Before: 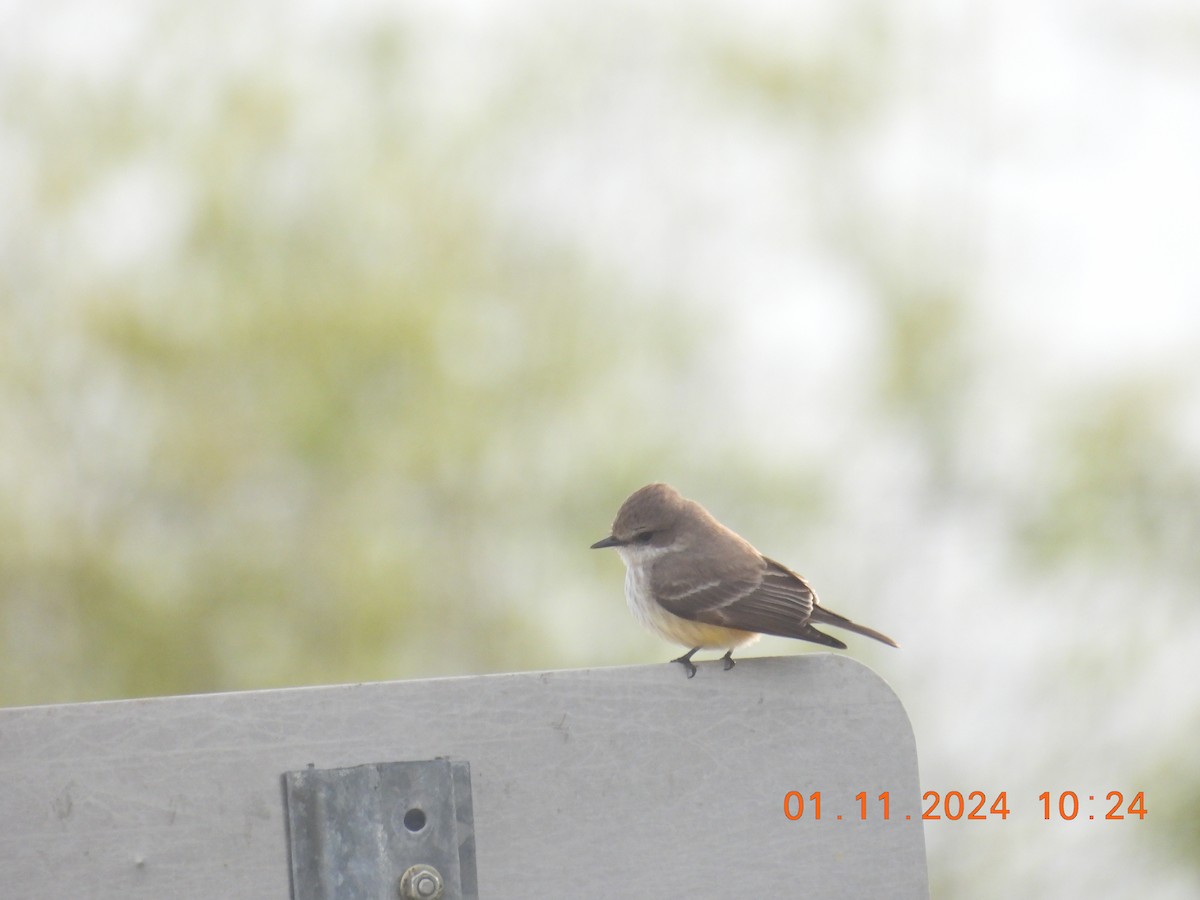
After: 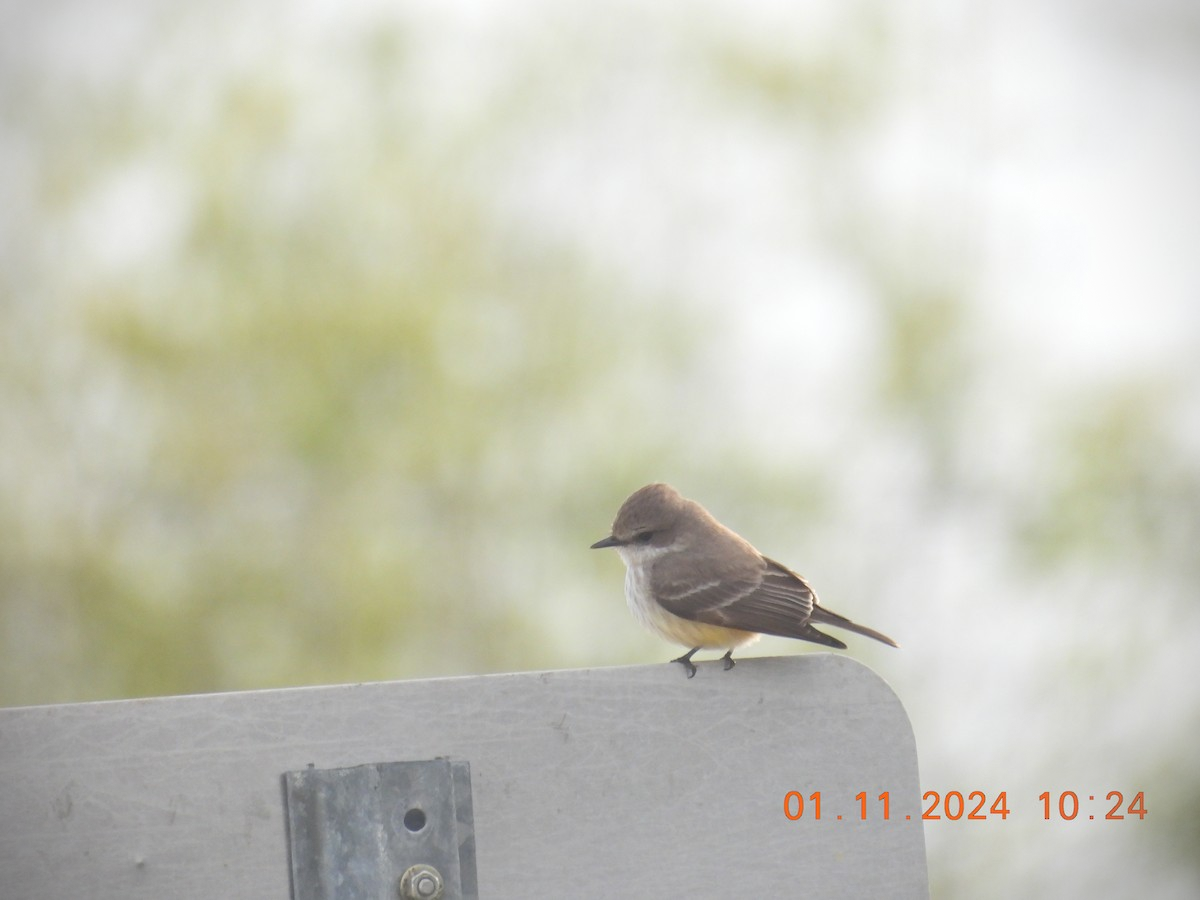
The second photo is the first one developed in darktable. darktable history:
vignetting: fall-off radius 62.64%, dithering 8-bit output
